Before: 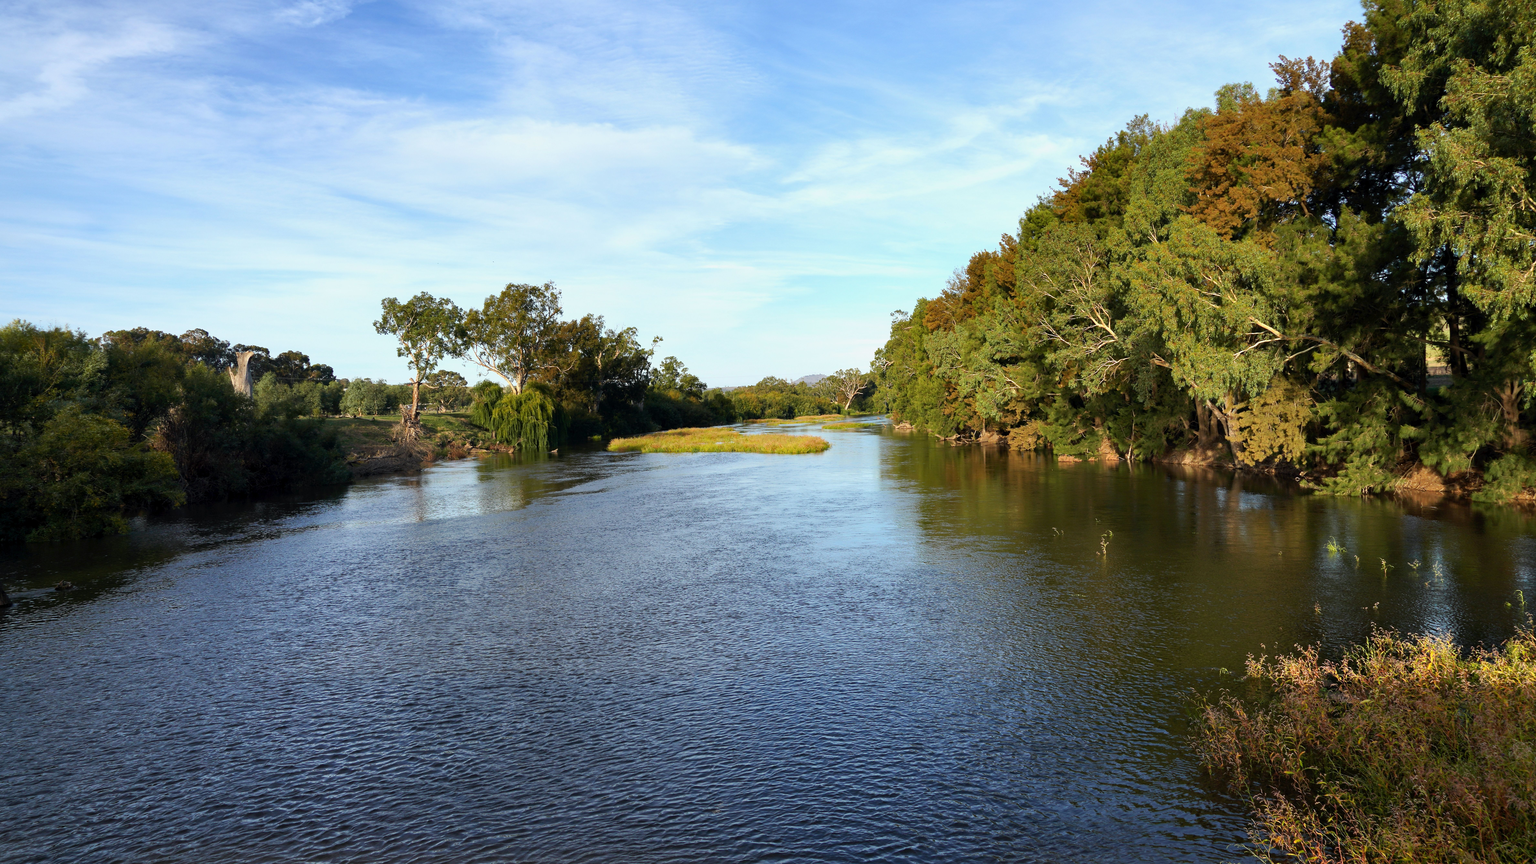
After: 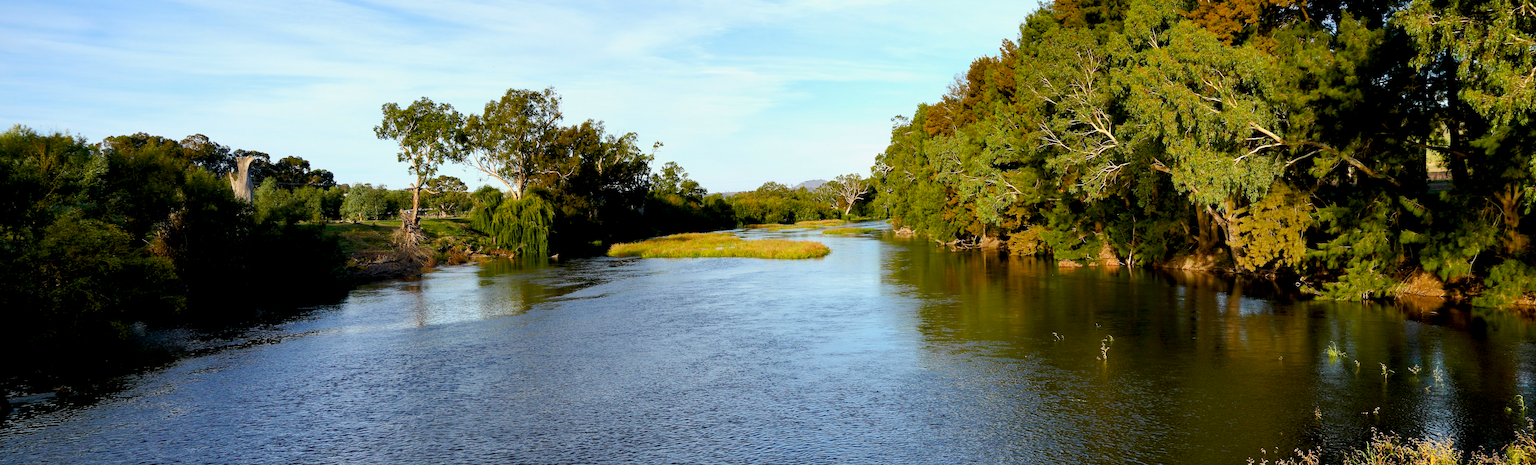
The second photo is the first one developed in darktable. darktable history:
exposure: black level correction 0.012, compensate highlight preservation false
crop and rotate: top 22.591%, bottom 23.538%
color balance rgb: perceptual saturation grading › global saturation 20%, perceptual saturation grading › highlights -25.595%, perceptual saturation grading › shadows 26.06%, global vibrance 20%
